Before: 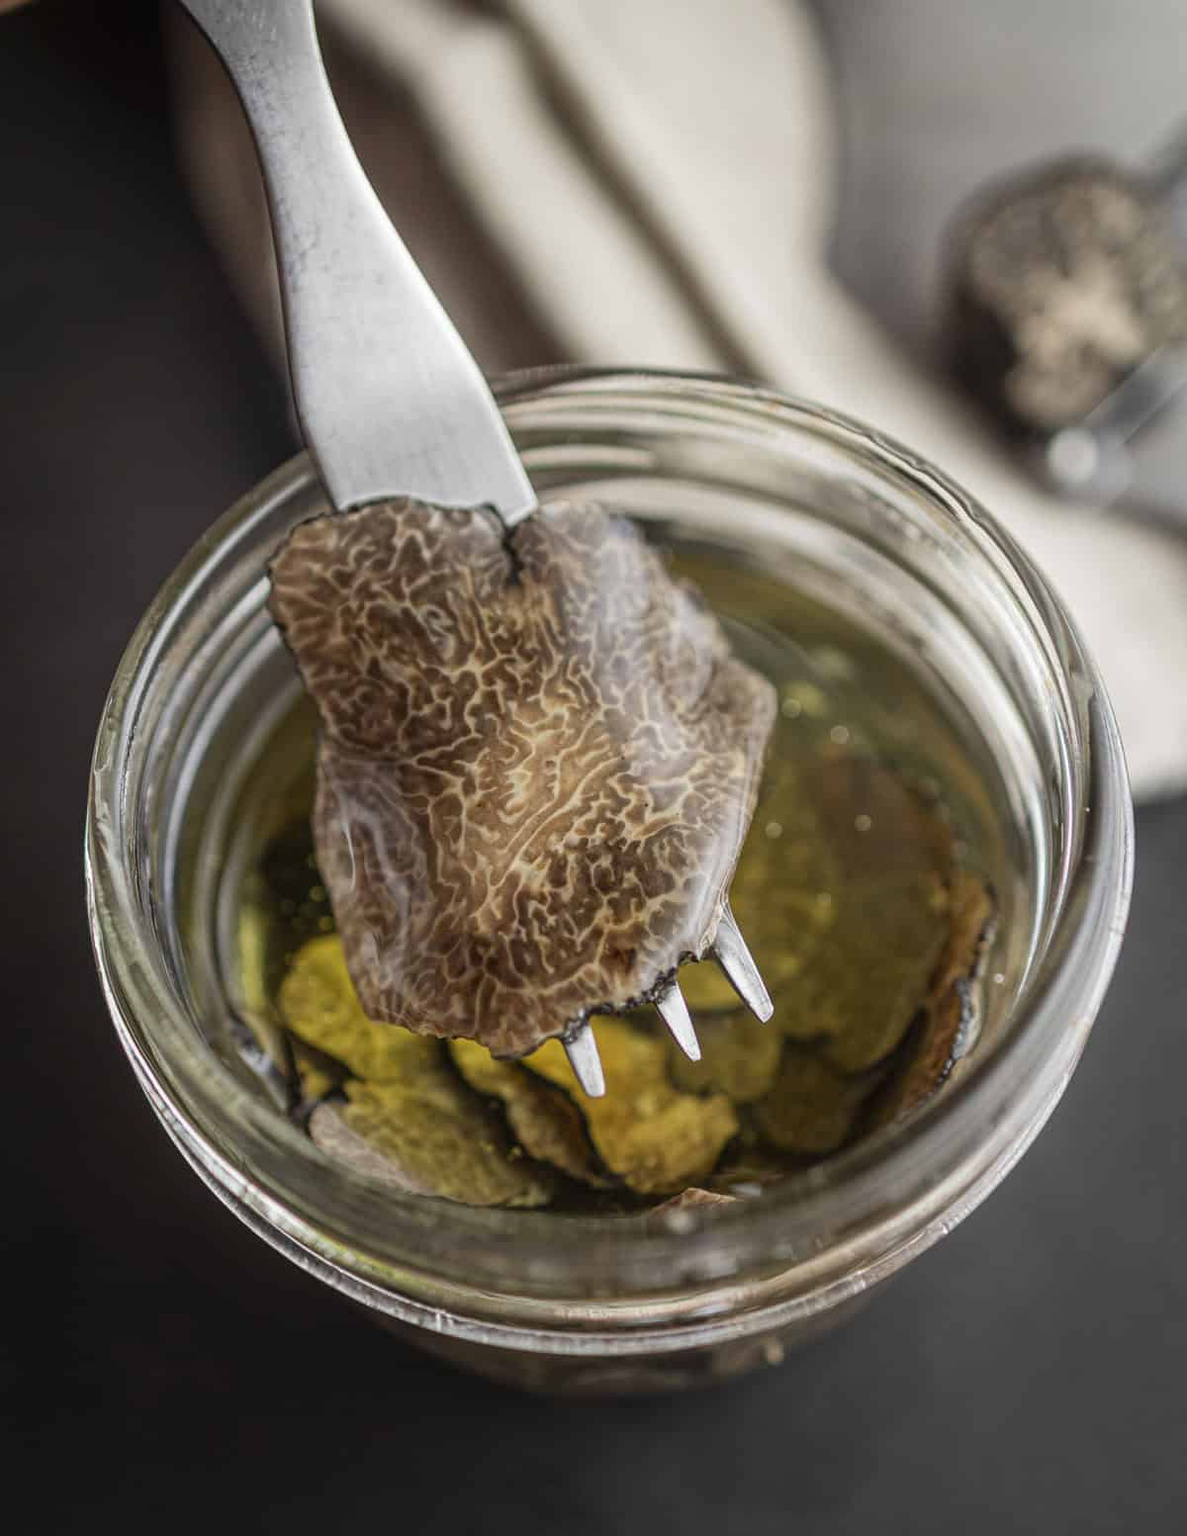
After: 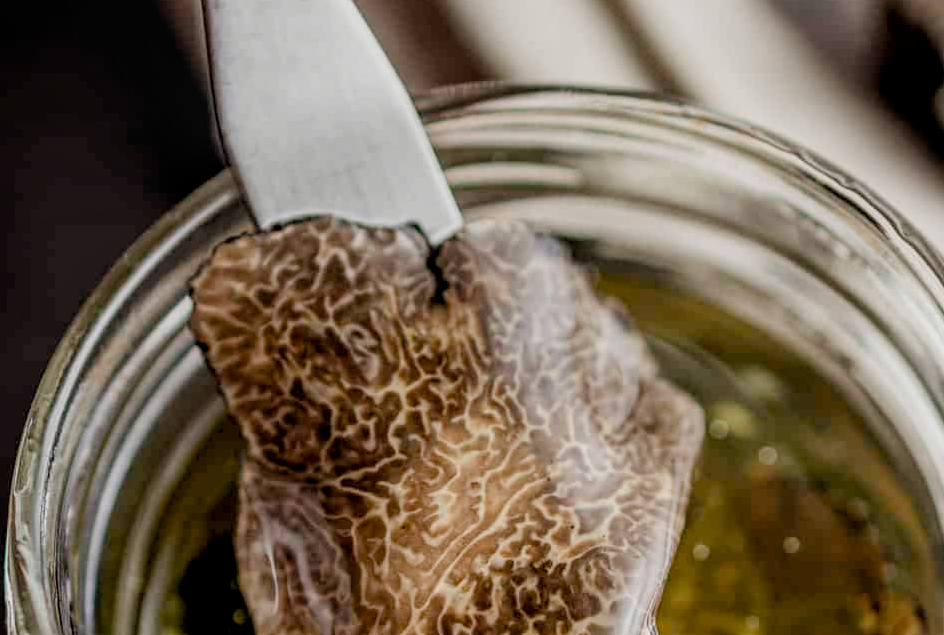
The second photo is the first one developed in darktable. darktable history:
color balance rgb: power › chroma 0.226%, power › hue 60.27°, global offset › luminance -0.514%, linear chroma grading › global chroma 24.66%, perceptual saturation grading › global saturation -10.844%, perceptual saturation grading › highlights -26.594%, perceptual saturation grading › shadows 20.948%
crop: left 6.797%, top 18.489%, right 14.519%, bottom 40.566%
filmic rgb: black relative exposure -7.74 EV, white relative exposure 4.36 EV, threshold 3 EV, target black luminance 0%, hardness 3.75, latitude 50.59%, contrast 1.065, highlights saturation mix 9.78%, shadows ↔ highlights balance -0.235%, enable highlight reconstruction true
local contrast: on, module defaults
